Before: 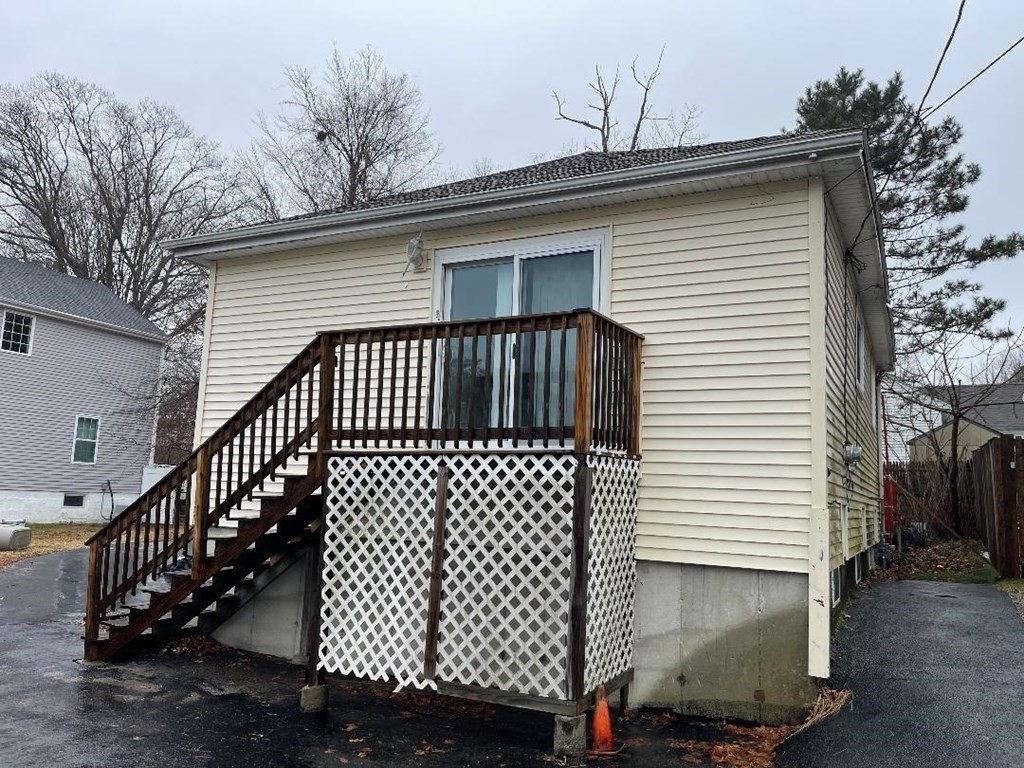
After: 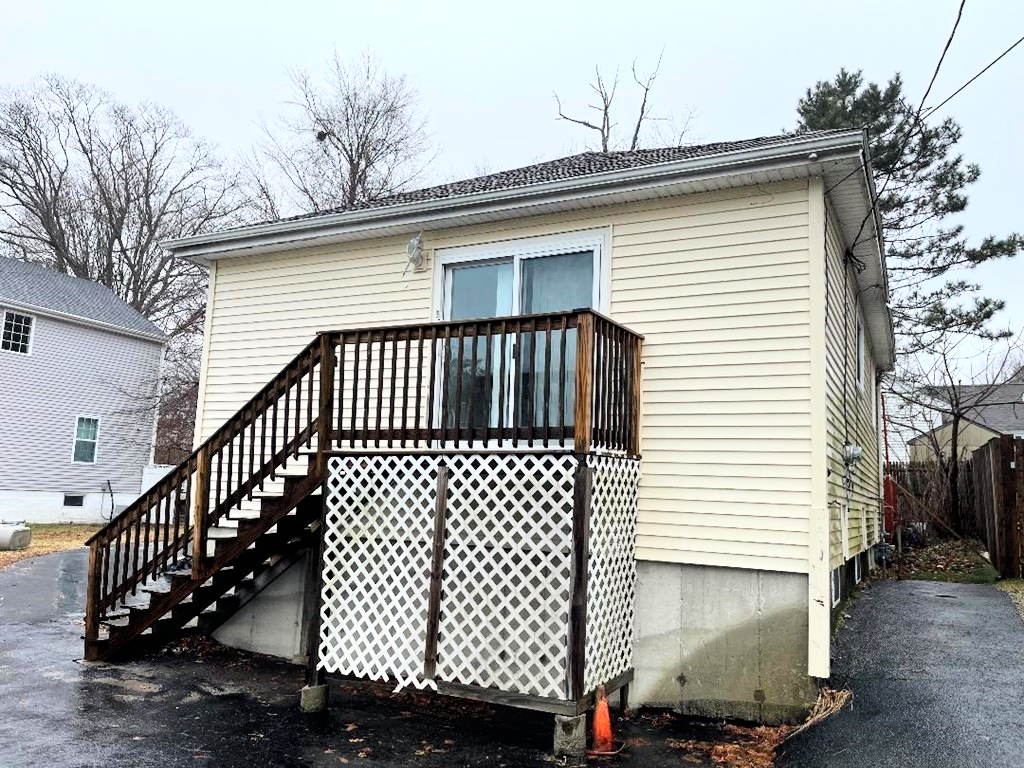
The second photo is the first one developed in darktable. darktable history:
base curve: curves: ch0 [(0, 0) (0.005, 0.002) (0.15, 0.3) (0.4, 0.7) (0.75, 0.95) (1, 1)]
